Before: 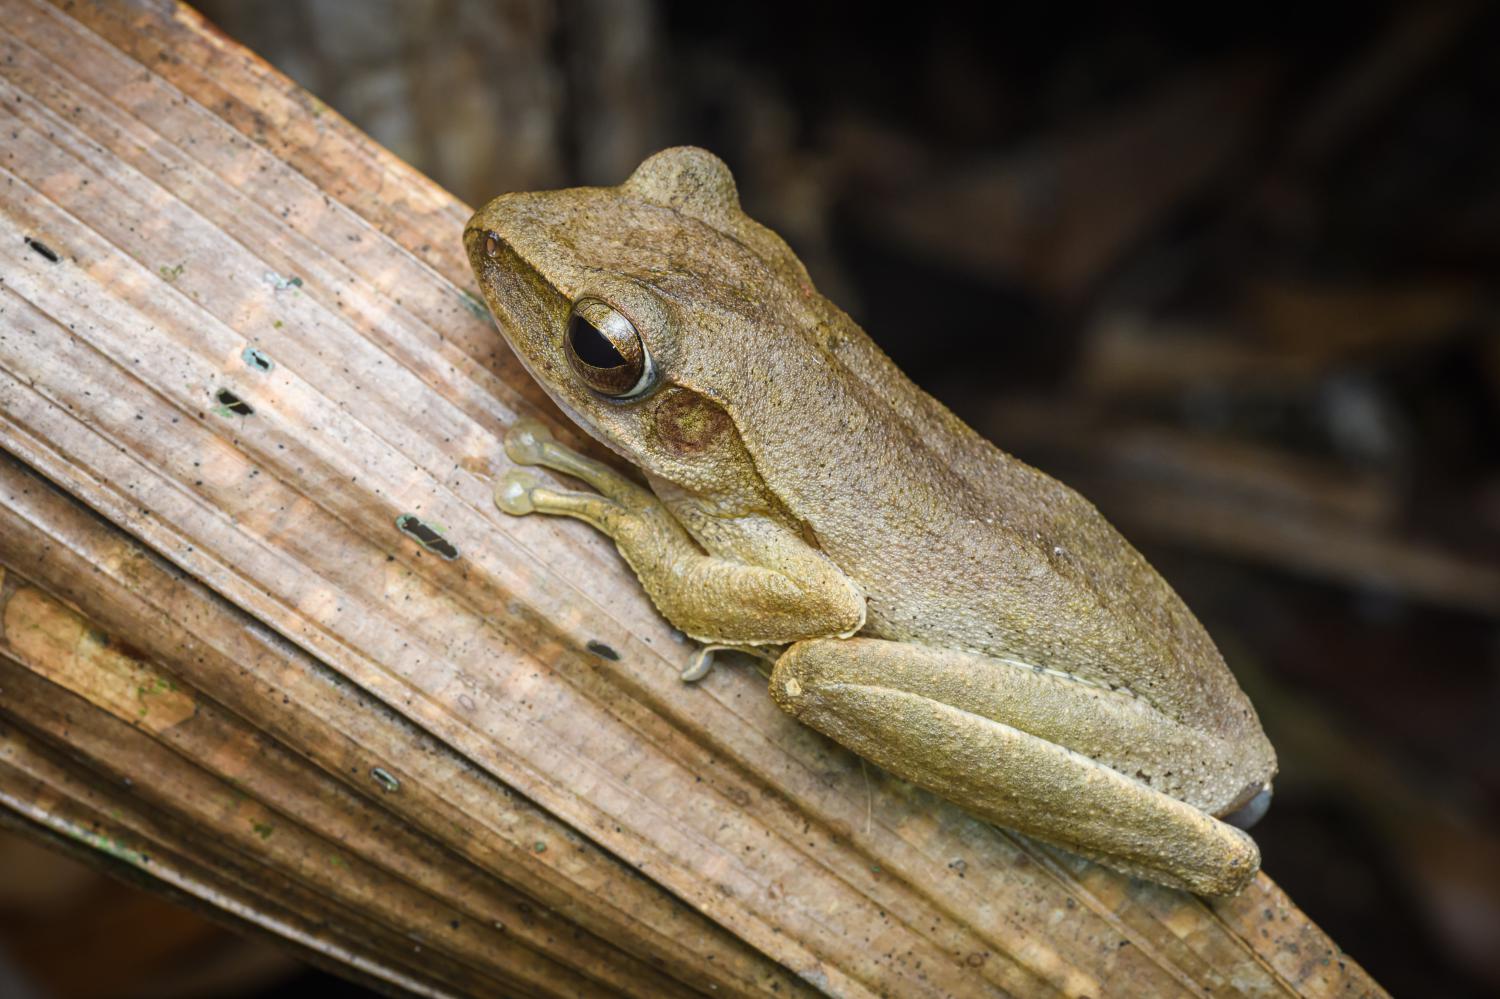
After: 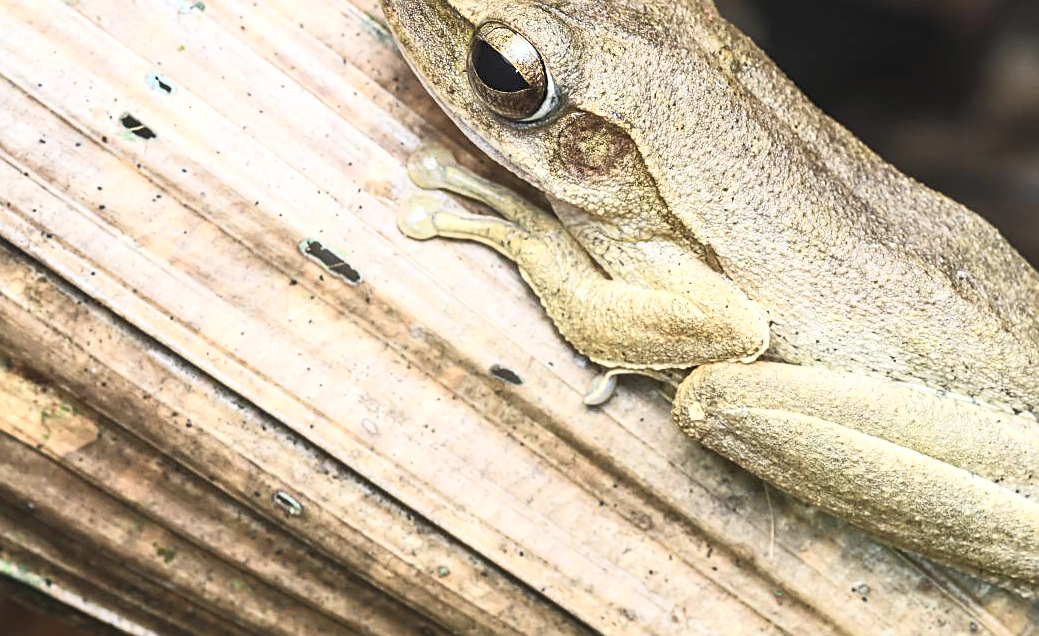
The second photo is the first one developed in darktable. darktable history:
crop: left 6.488%, top 27.668%, right 24.183%, bottom 8.656%
local contrast: highlights 100%, shadows 100%, detail 120%, midtone range 0.2
sharpen: on, module defaults
contrast brightness saturation: contrast 0.43, brightness 0.56, saturation -0.19
